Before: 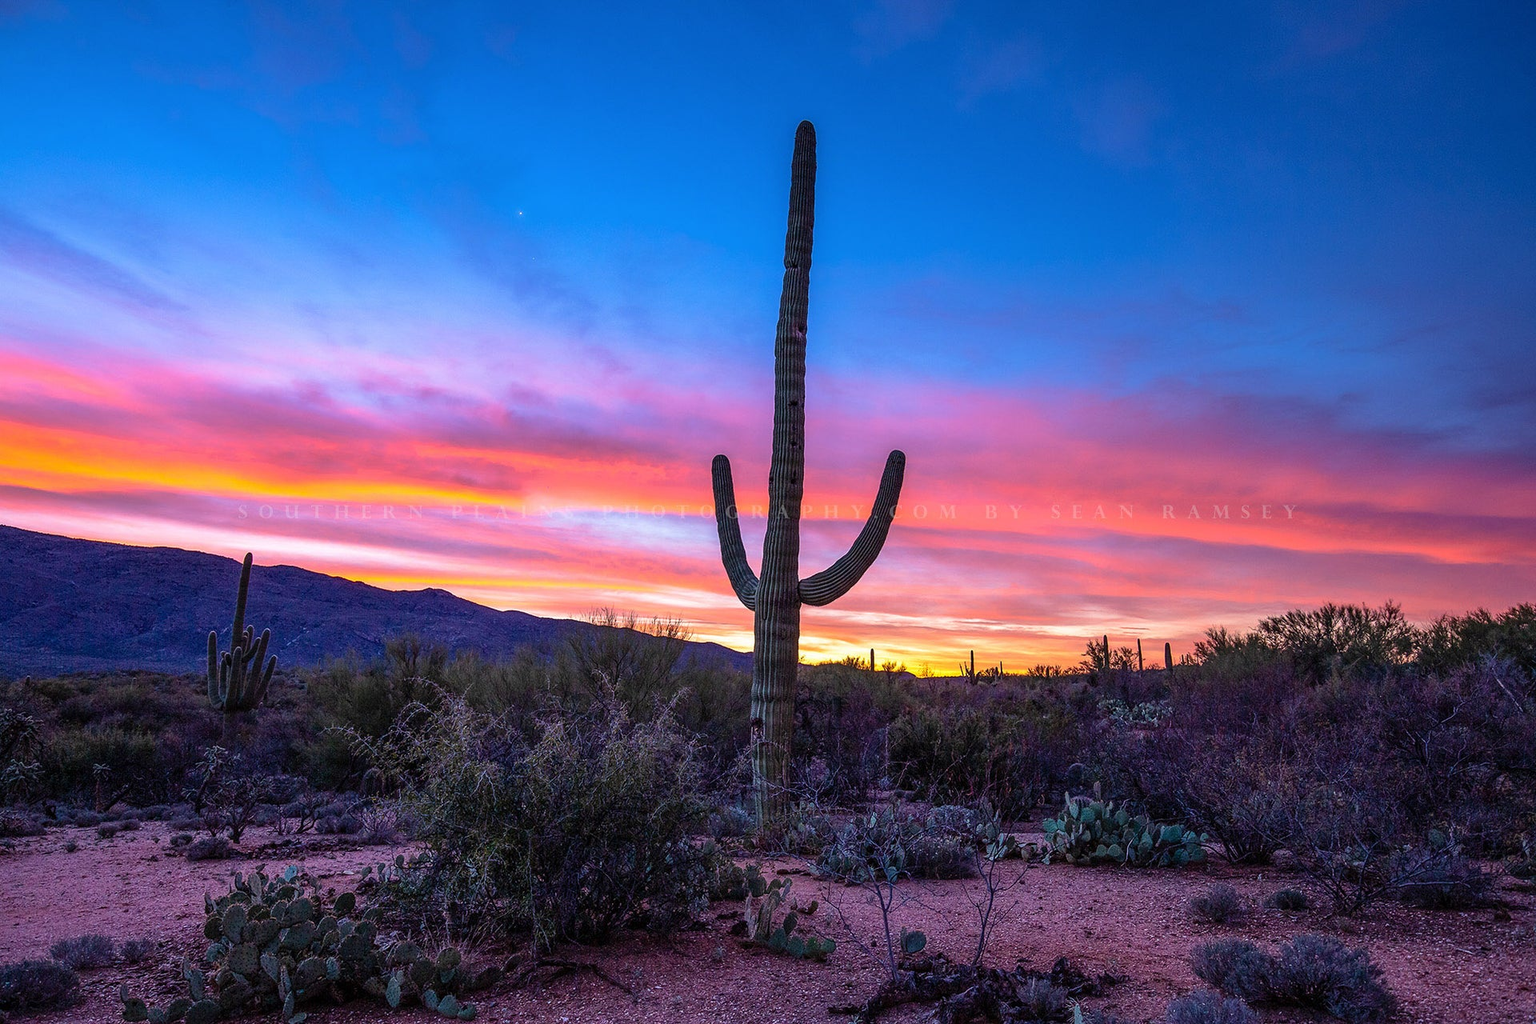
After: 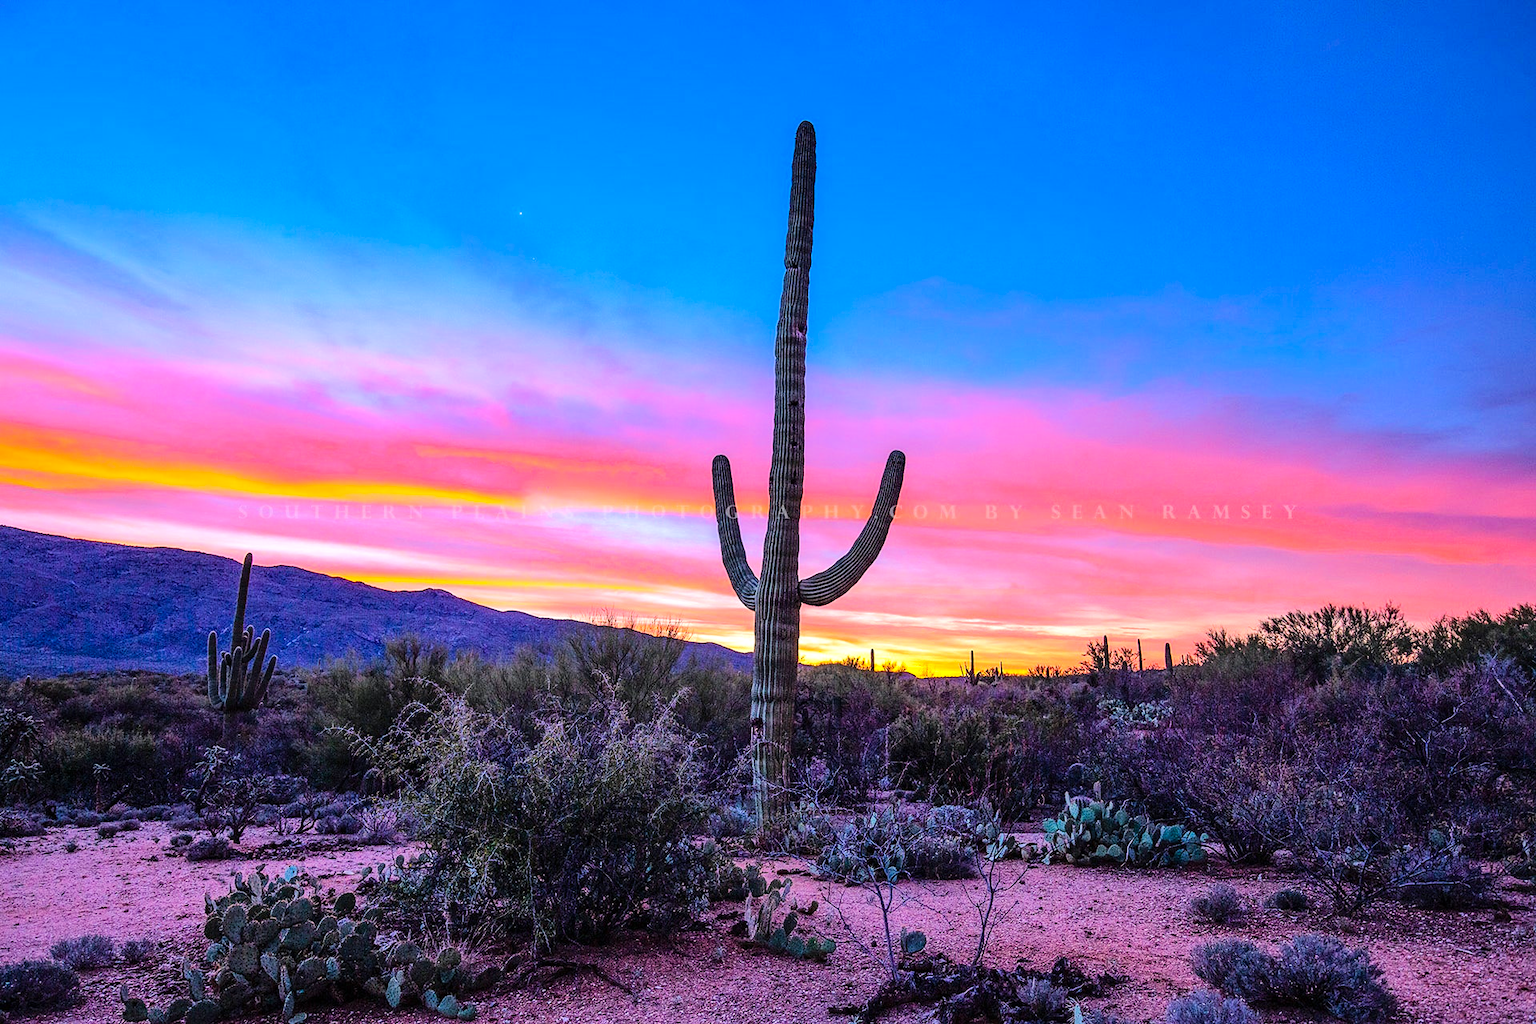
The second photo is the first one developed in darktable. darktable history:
tone equalizer: -7 EV 0.142 EV, -6 EV 0.576 EV, -5 EV 1.12 EV, -4 EV 1.32 EV, -3 EV 1.16 EV, -2 EV 0.6 EV, -1 EV 0.159 EV, edges refinement/feathering 500, mask exposure compensation -1.57 EV, preserve details no
color balance rgb: power › chroma 0.505%, power › hue 259.31°, perceptual saturation grading › global saturation 14.64%, global vibrance 9.892%
